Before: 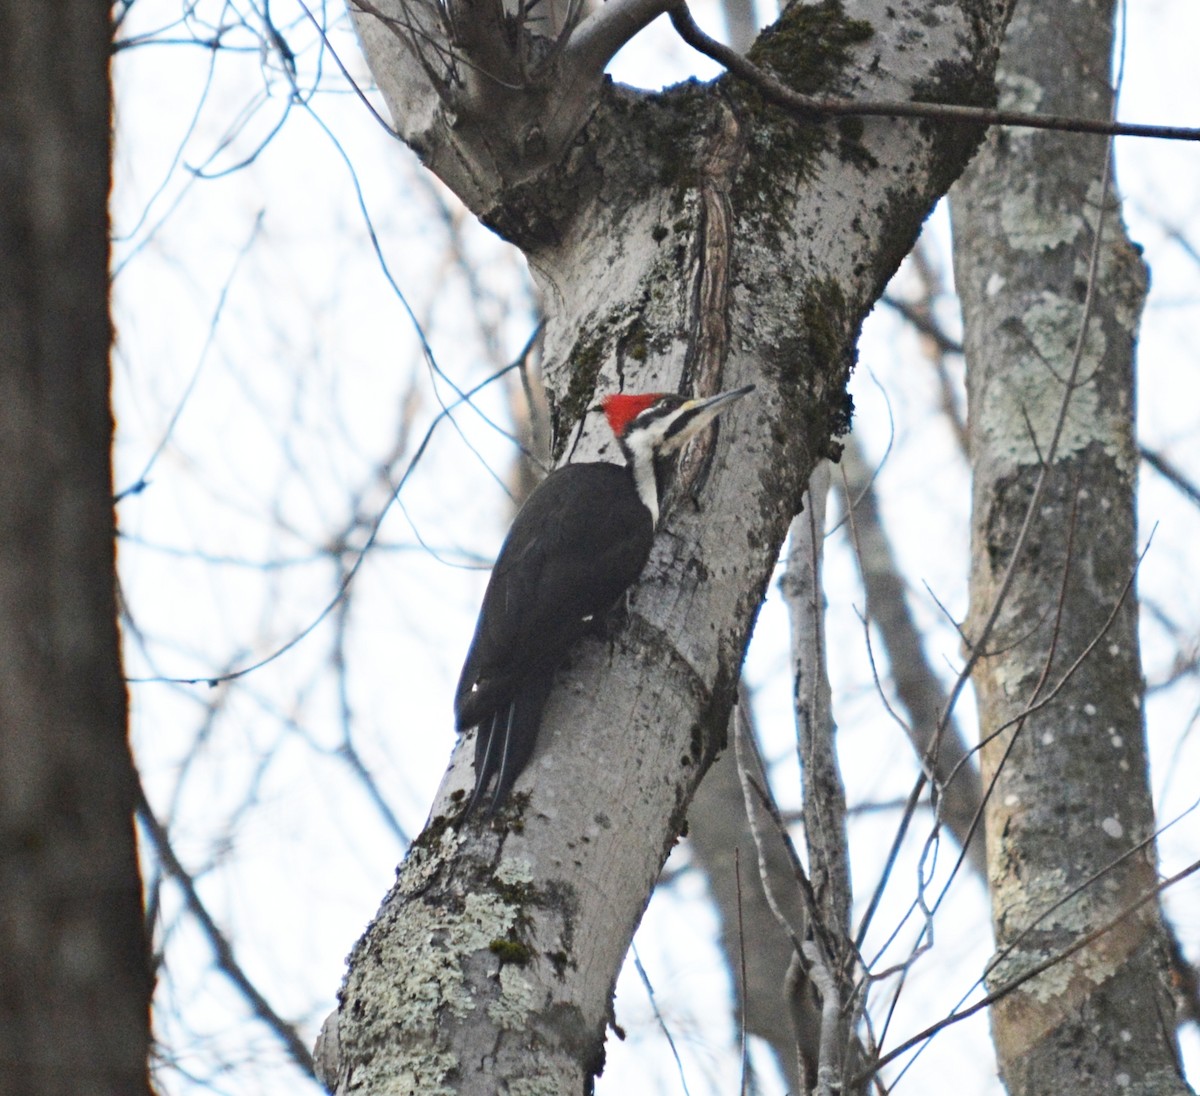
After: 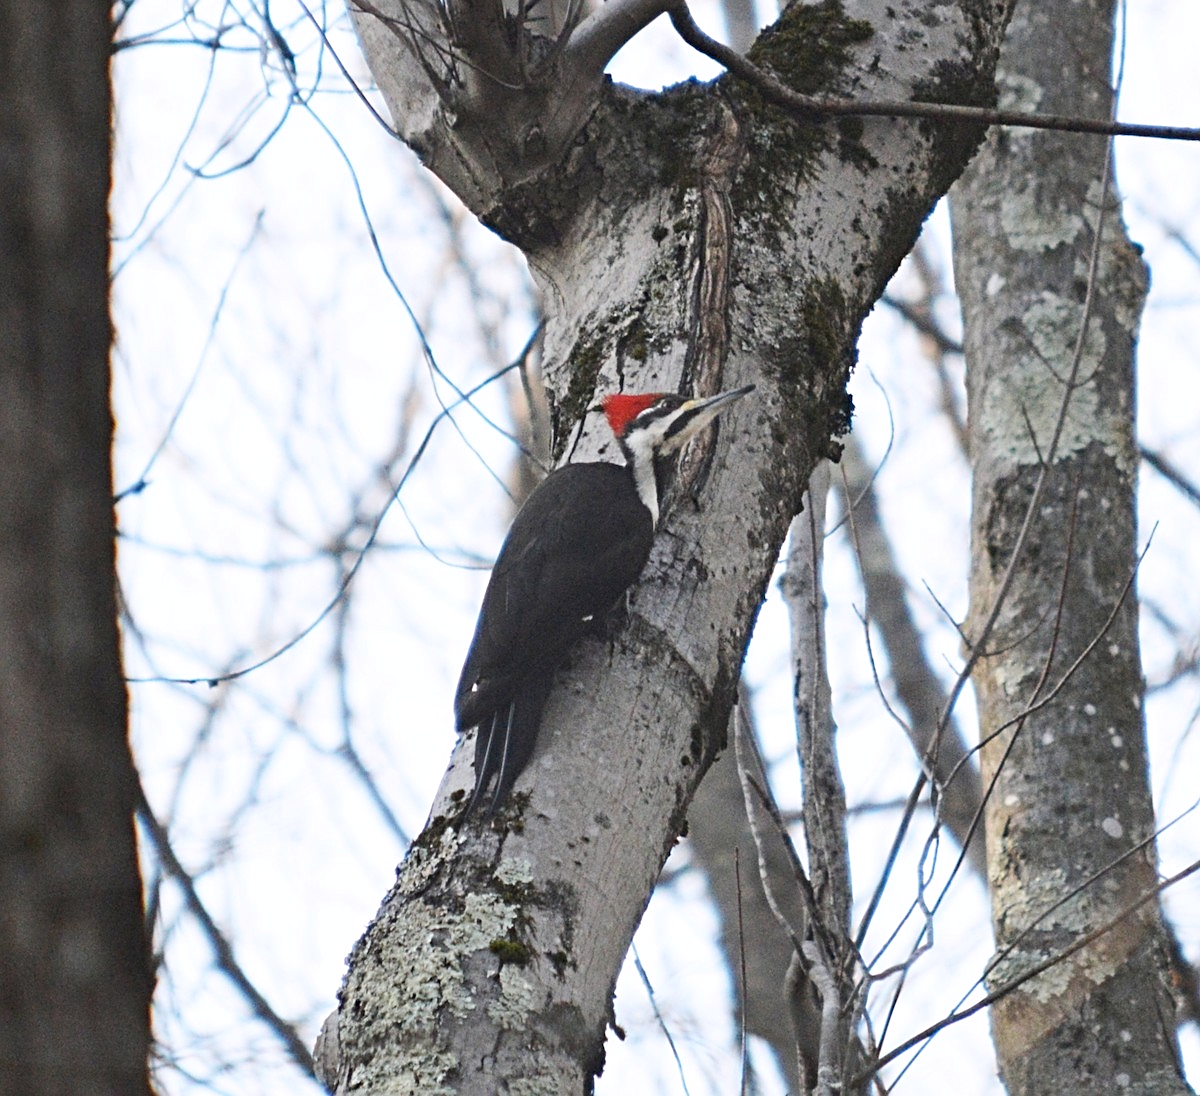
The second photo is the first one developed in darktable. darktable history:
white balance: red 1.004, blue 1.024
sharpen: on, module defaults
